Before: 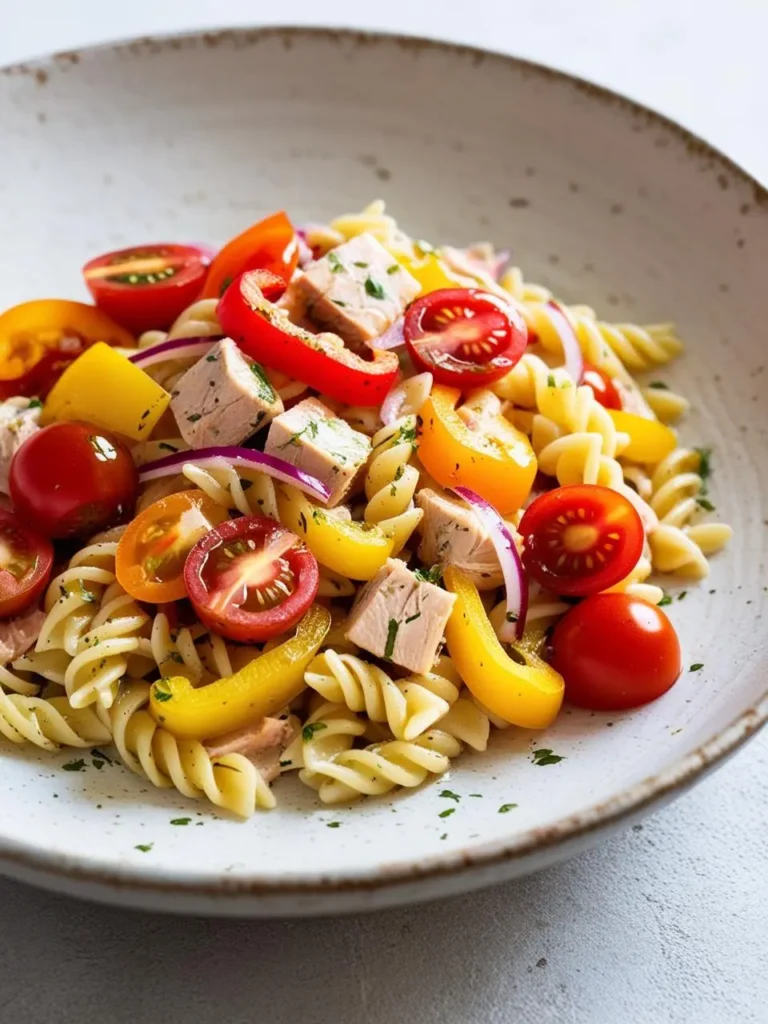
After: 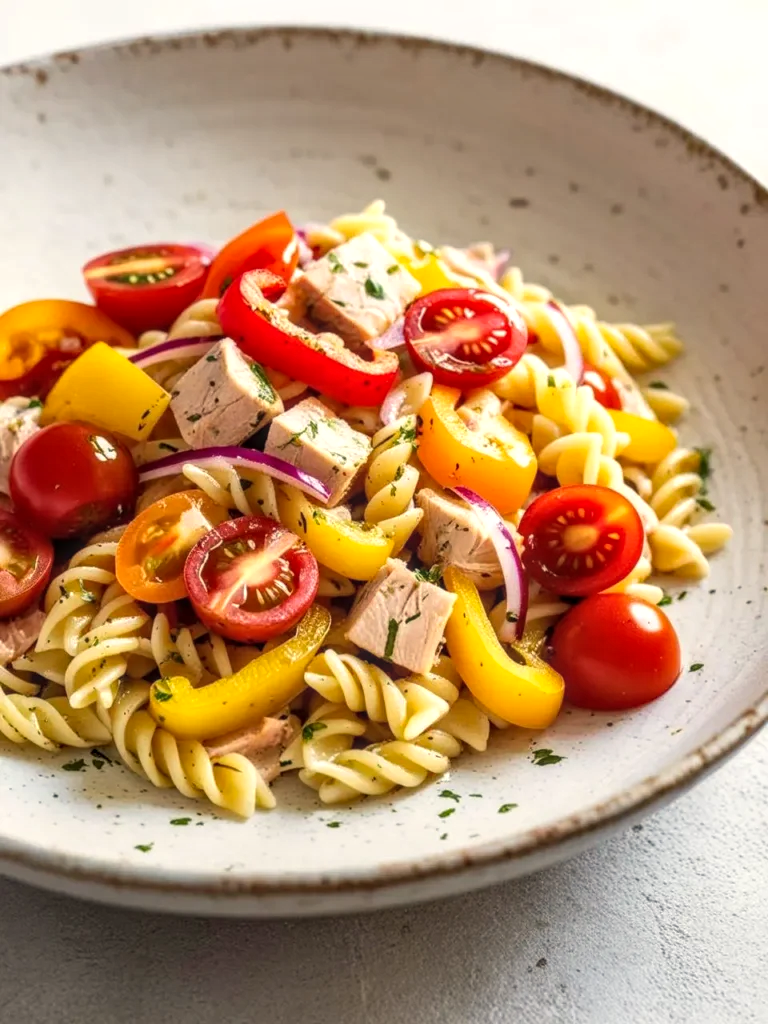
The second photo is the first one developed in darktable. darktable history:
exposure: exposure 0.203 EV, compensate exposure bias true, compensate highlight preservation false
color calibration: x 0.331, y 0.344, temperature 5653.85 K
local contrast: highlights 3%, shadows 6%, detail 134%
